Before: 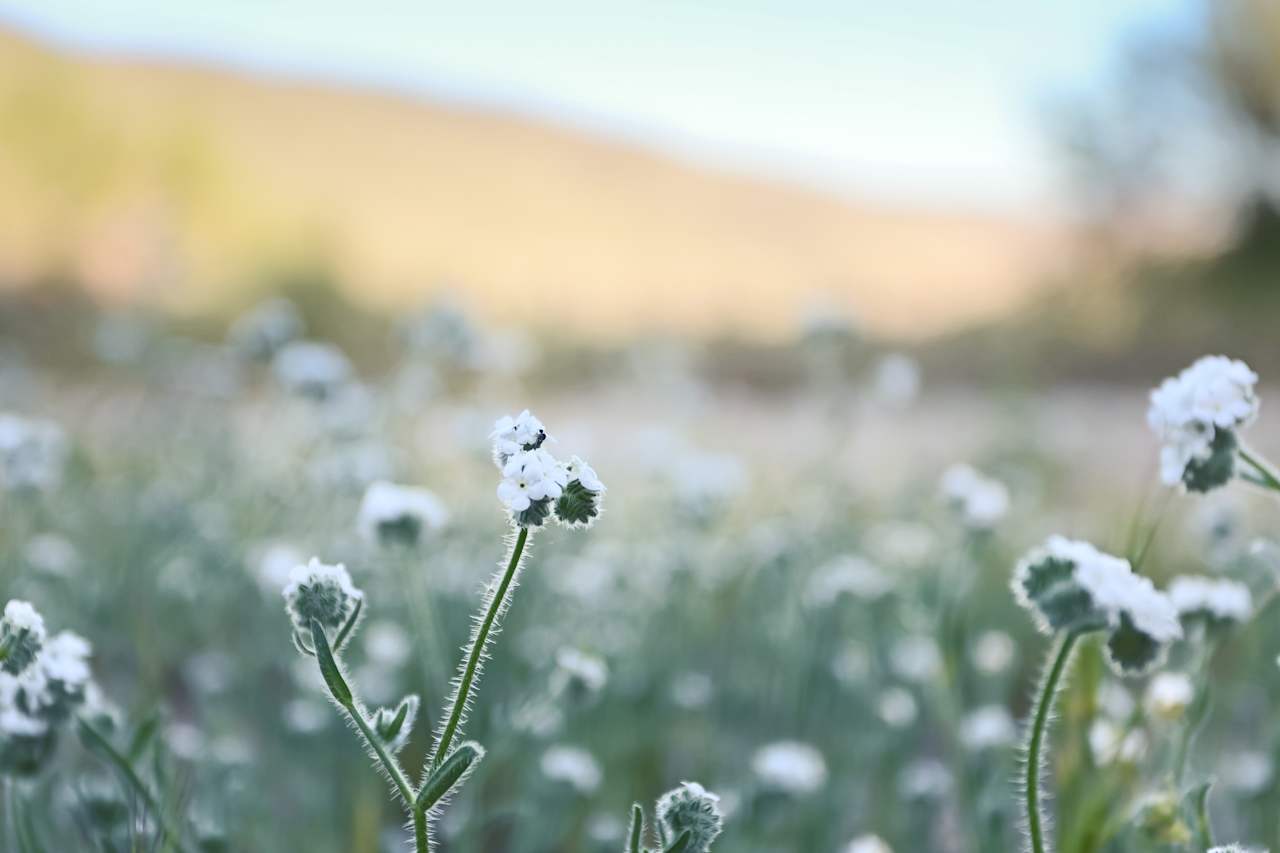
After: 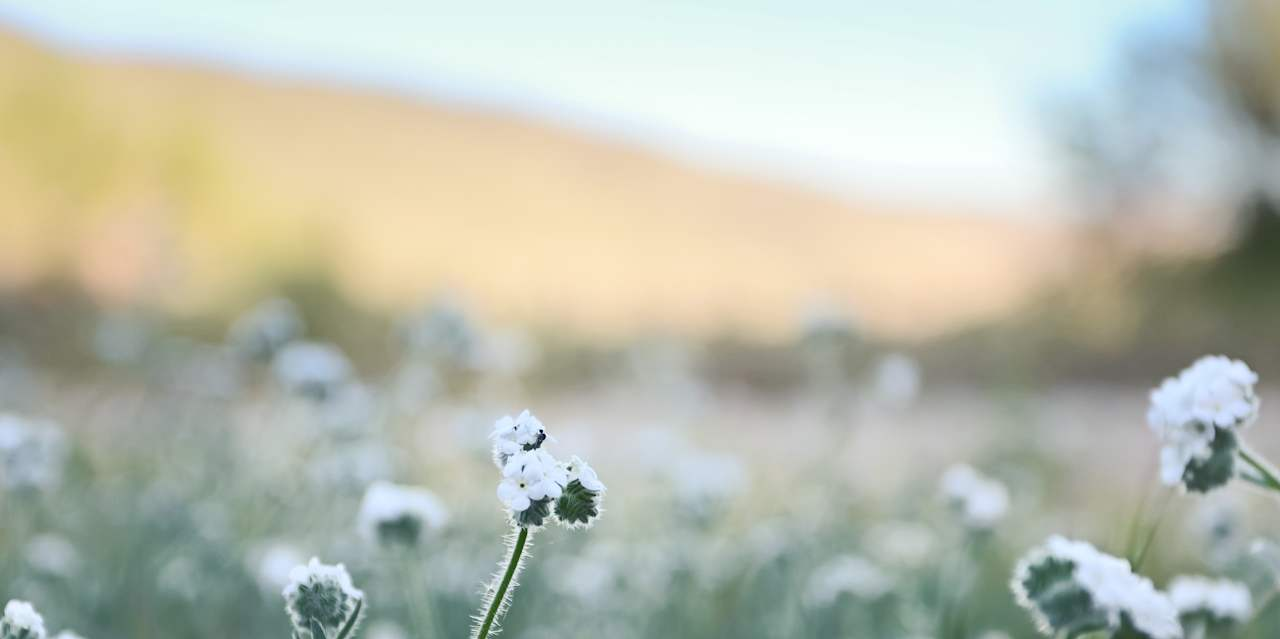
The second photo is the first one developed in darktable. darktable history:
crop: bottom 24.988%
